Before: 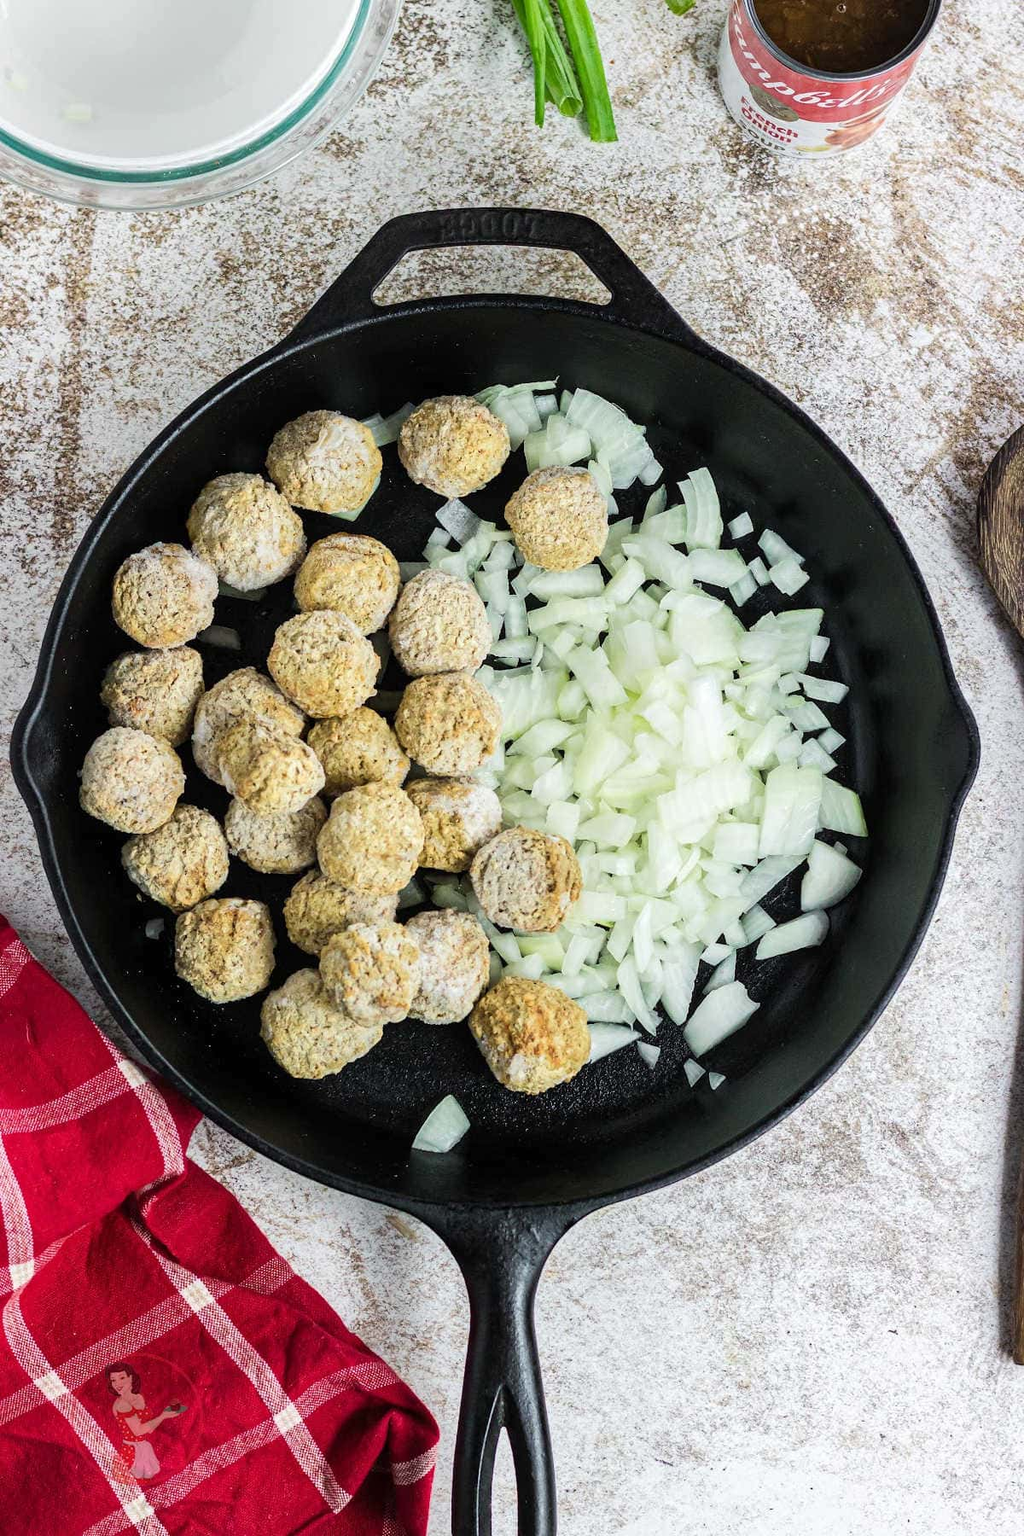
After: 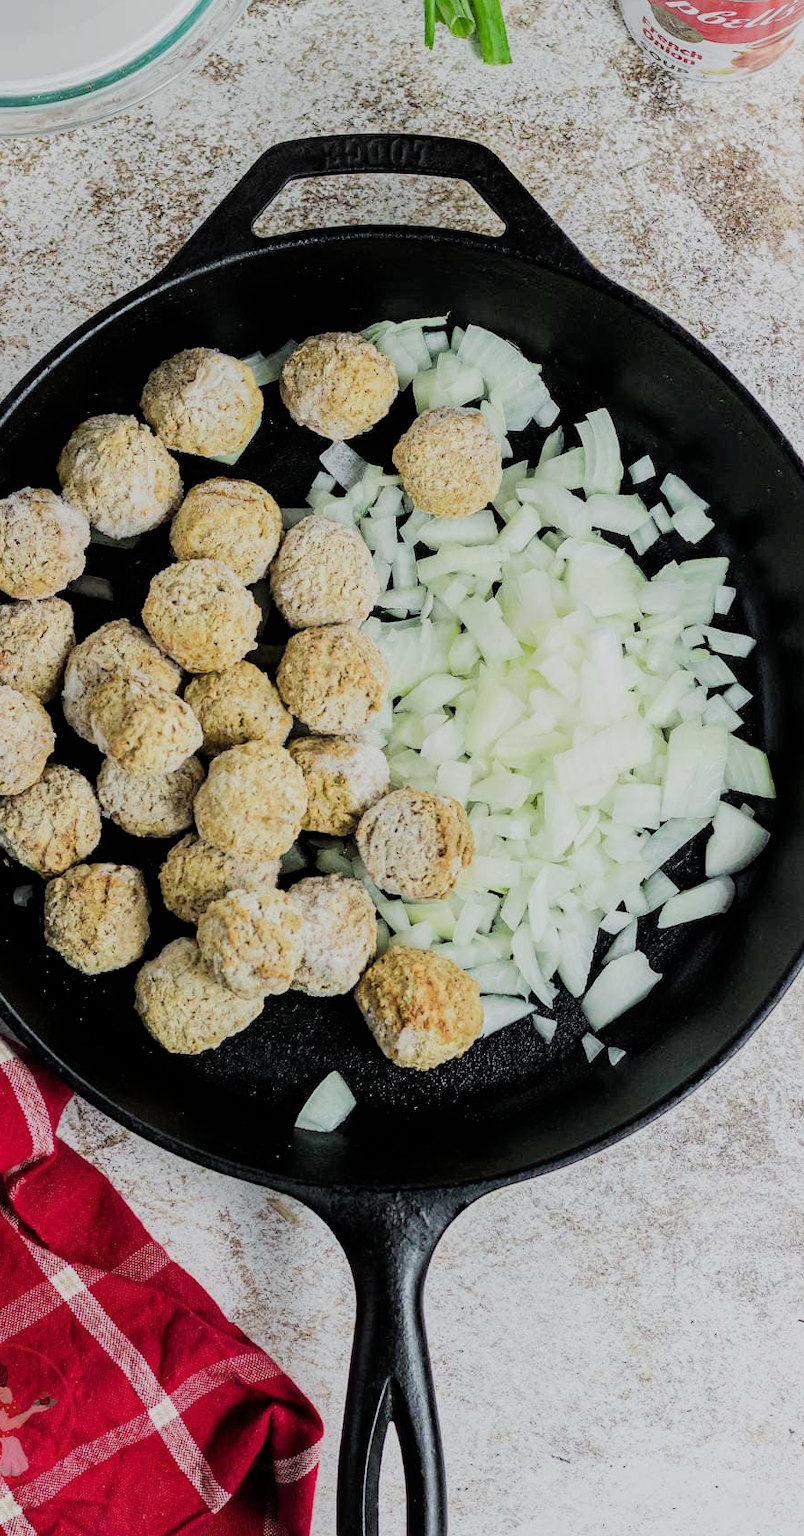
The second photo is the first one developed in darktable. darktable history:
filmic rgb: black relative exposure -7.65 EV, white relative exposure 4.56 EV, threshold 5.99 EV, hardness 3.61, iterations of high-quality reconstruction 0, enable highlight reconstruction true
crop and rotate: left 13.026%, top 5.288%, right 12.606%
